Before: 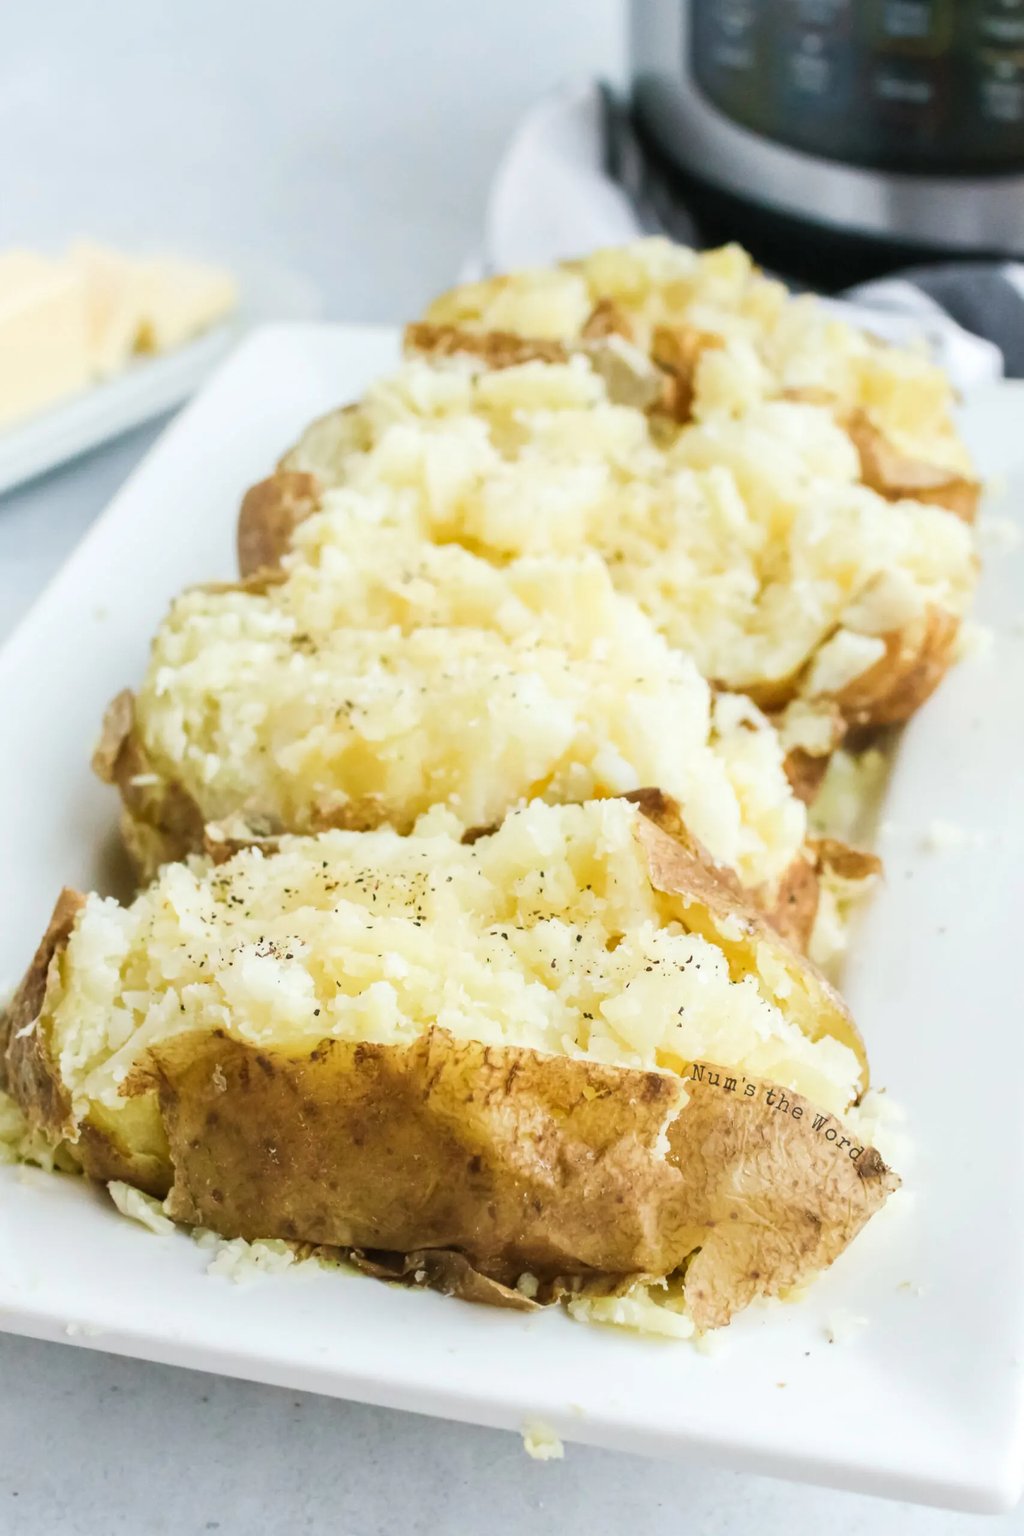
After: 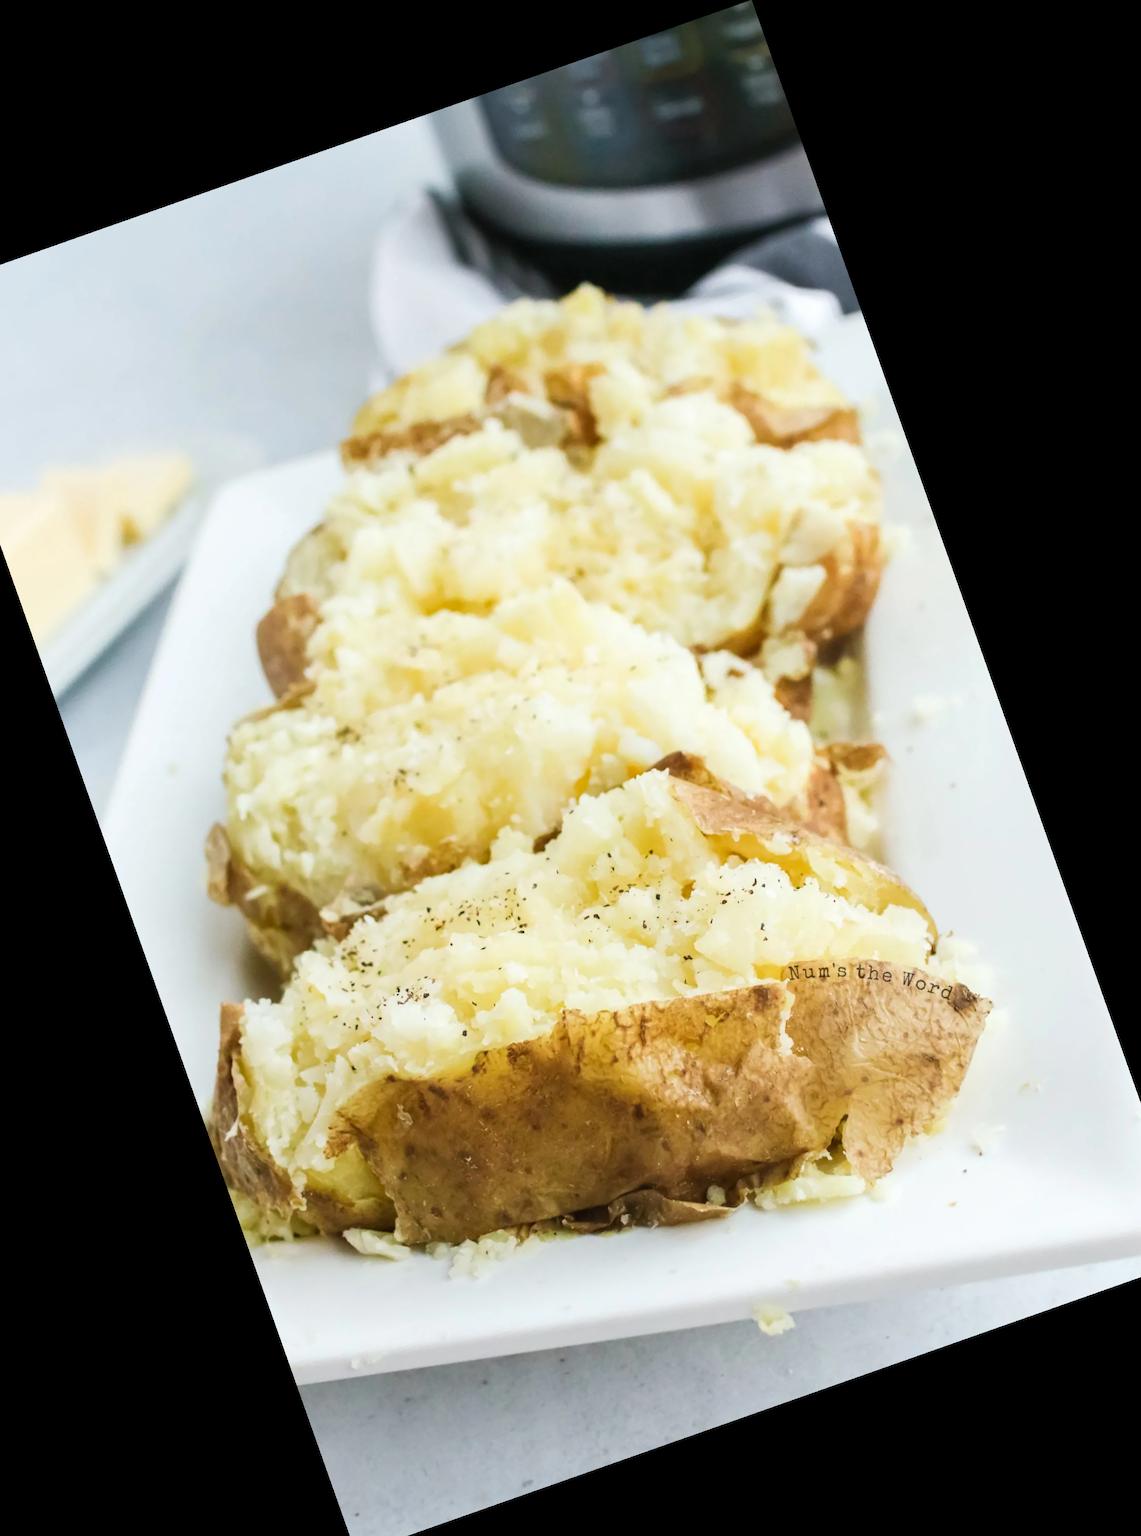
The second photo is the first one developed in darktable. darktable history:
crop and rotate: angle 19.43°, left 6.812%, right 4.125%, bottom 1.087%
exposure: compensate highlight preservation false
